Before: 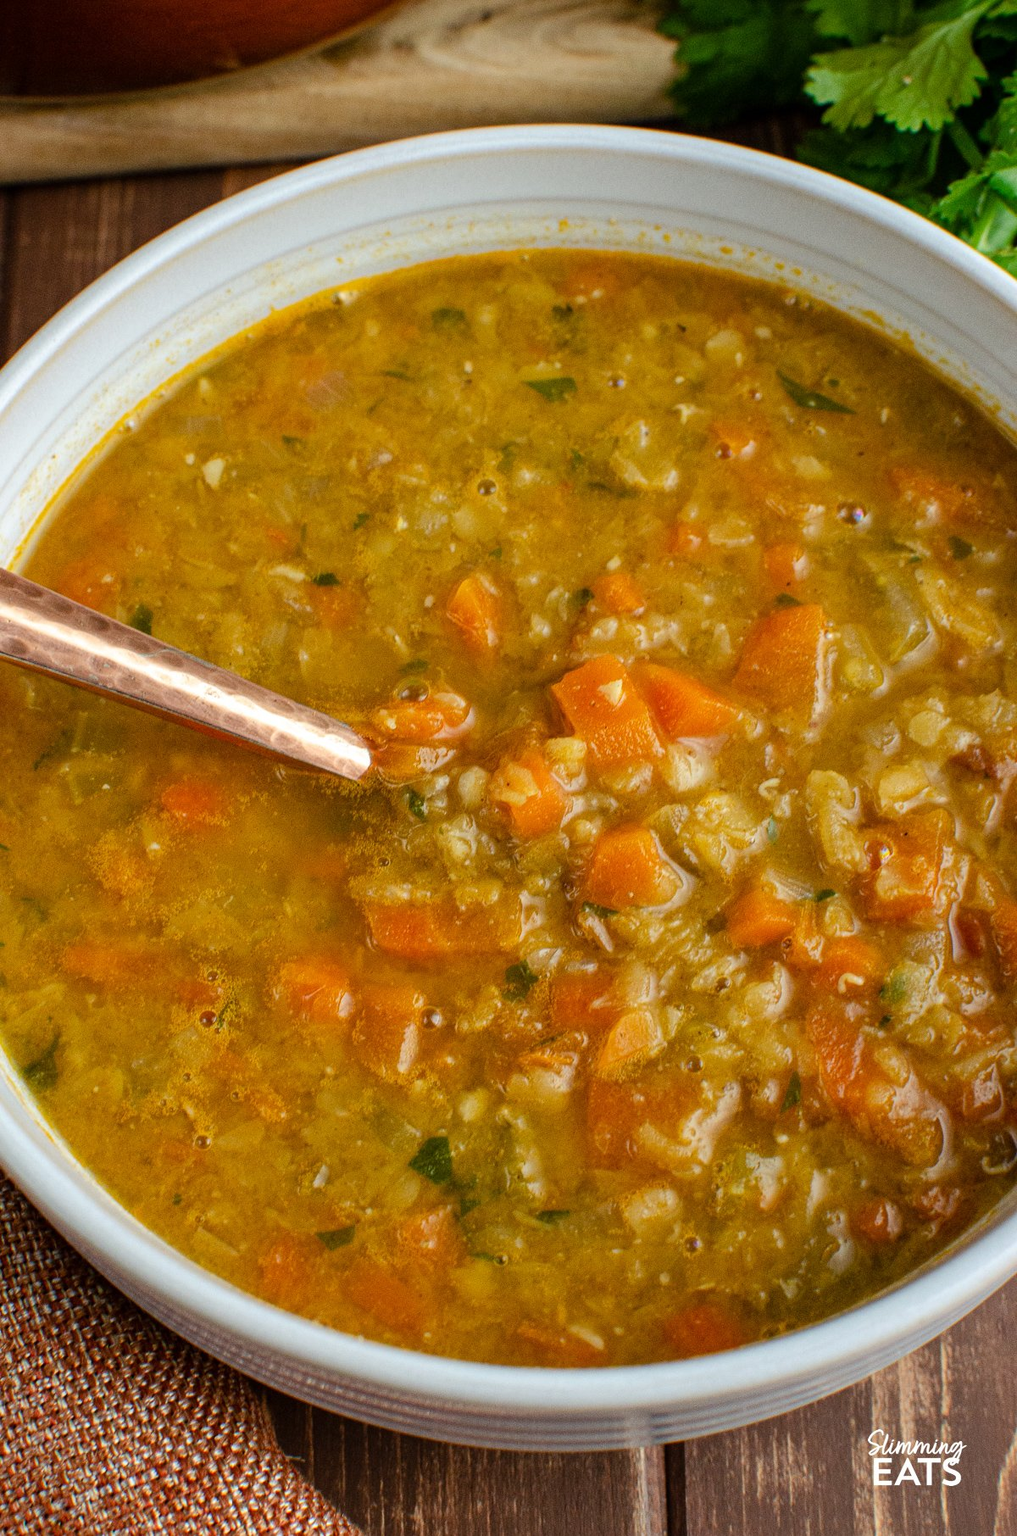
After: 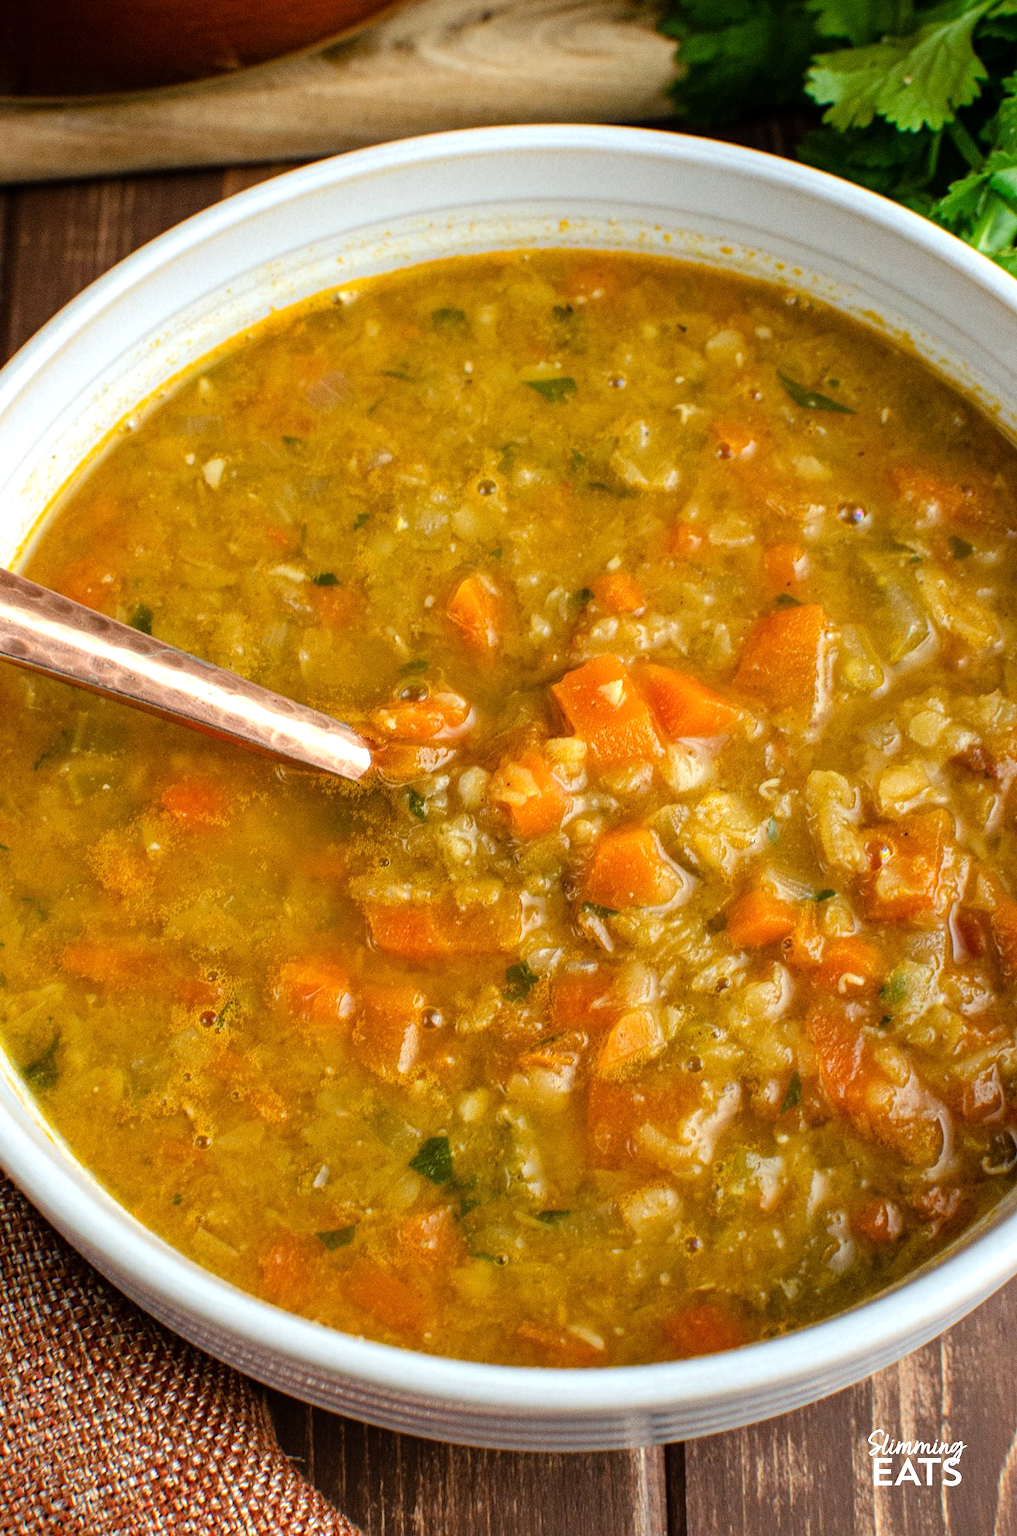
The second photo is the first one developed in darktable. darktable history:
tone equalizer: -8 EV -0.449 EV, -7 EV -0.364 EV, -6 EV -0.298 EV, -5 EV -0.209 EV, -3 EV 0.191 EV, -2 EV 0.314 EV, -1 EV 0.396 EV, +0 EV 0.419 EV
